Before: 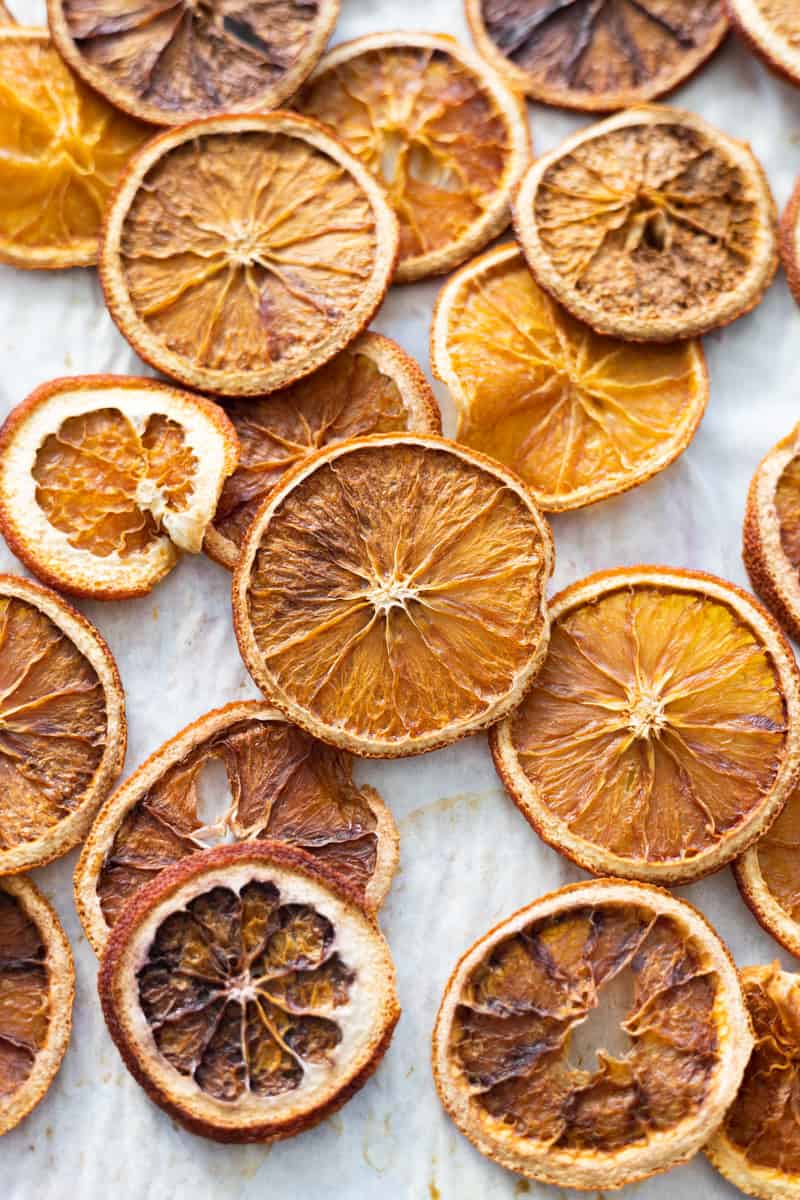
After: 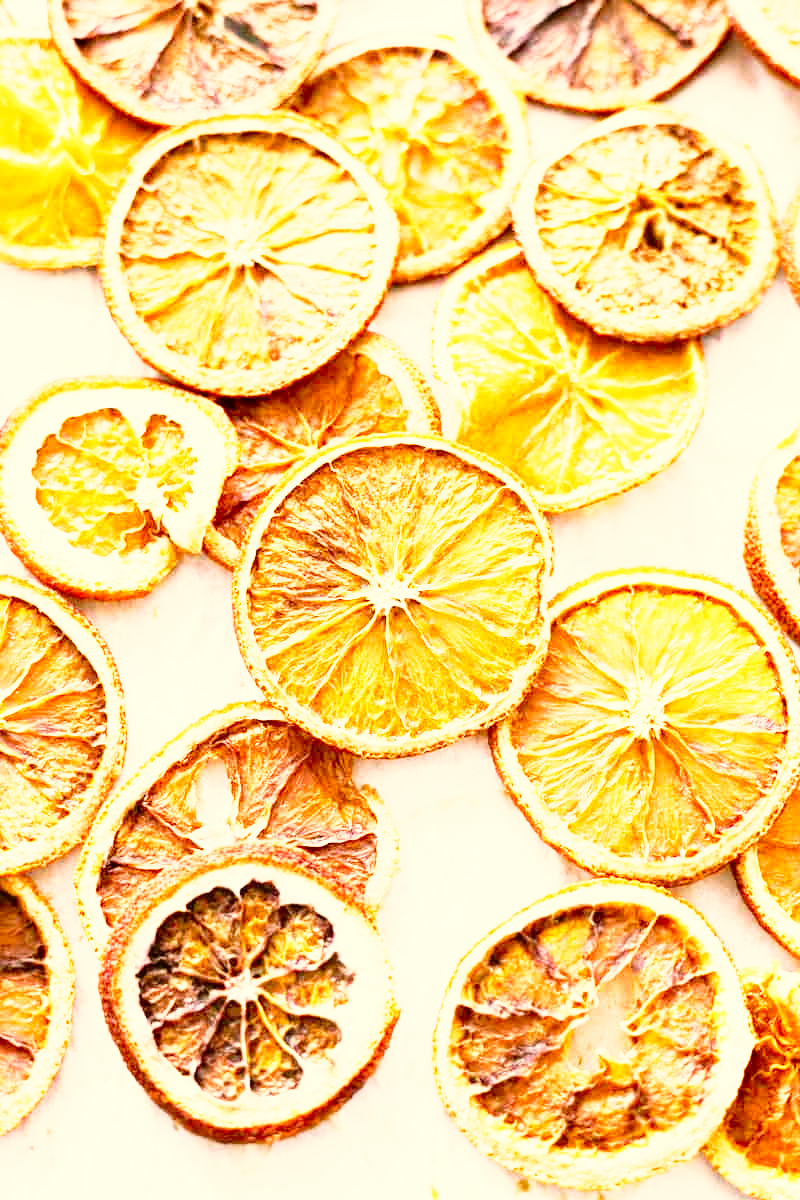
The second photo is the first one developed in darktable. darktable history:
color correction: highlights a* 8.98, highlights b* 15.09, shadows a* -0.49, shadows b* 26.52
exposure: exposure 0.999 EV, compensate highlight preservation false
base curve: curves: ch0 [(0, 0) (0.012, 0.01) (0.073, 0.168) (0.31, 0.711) (0.645, 0.957) (1, 1)], preserve colors none
local contrast: highlights 100%, shadows 100%, detail 120%, midtone range 0.2
